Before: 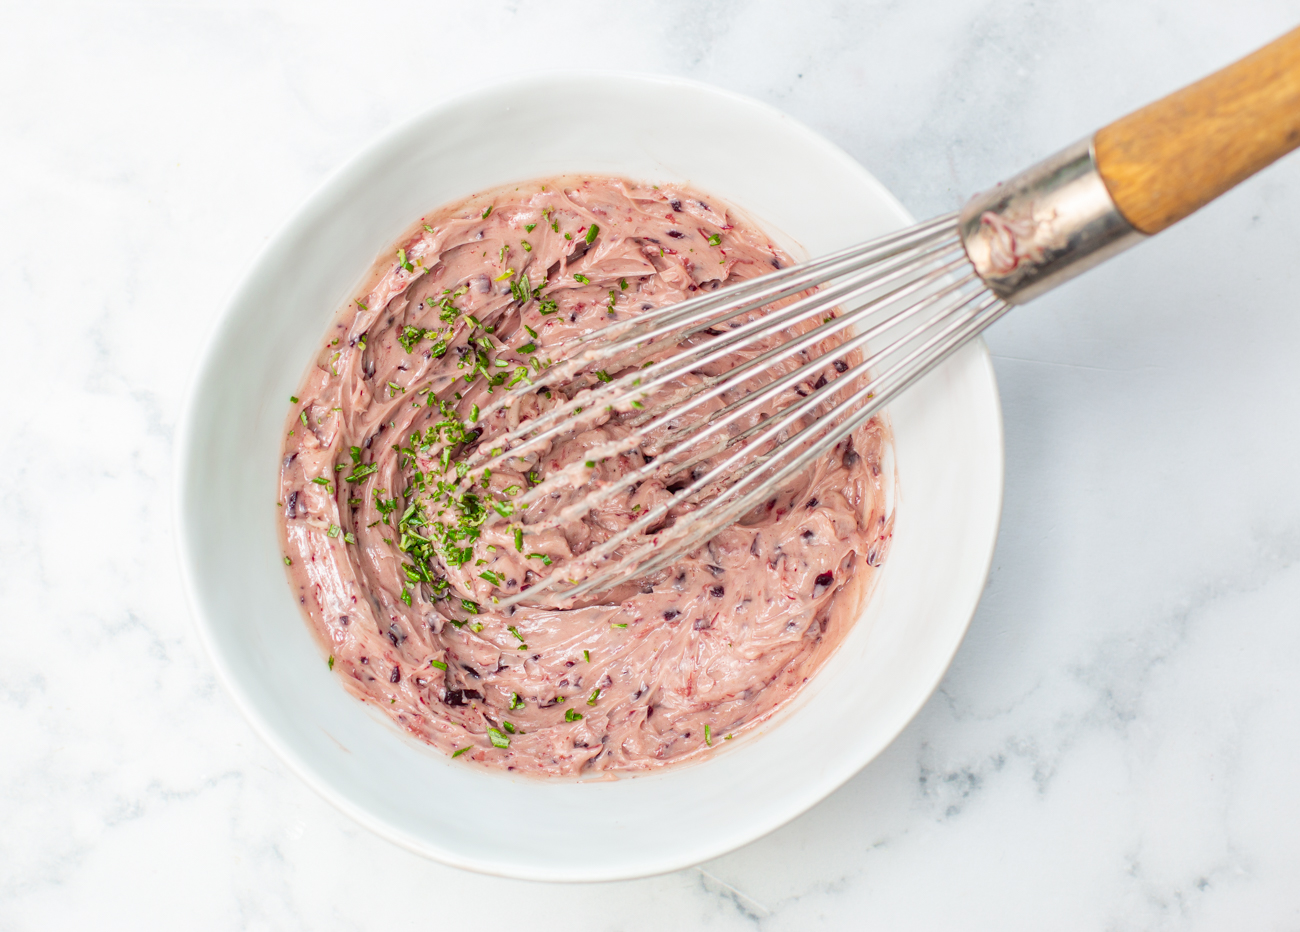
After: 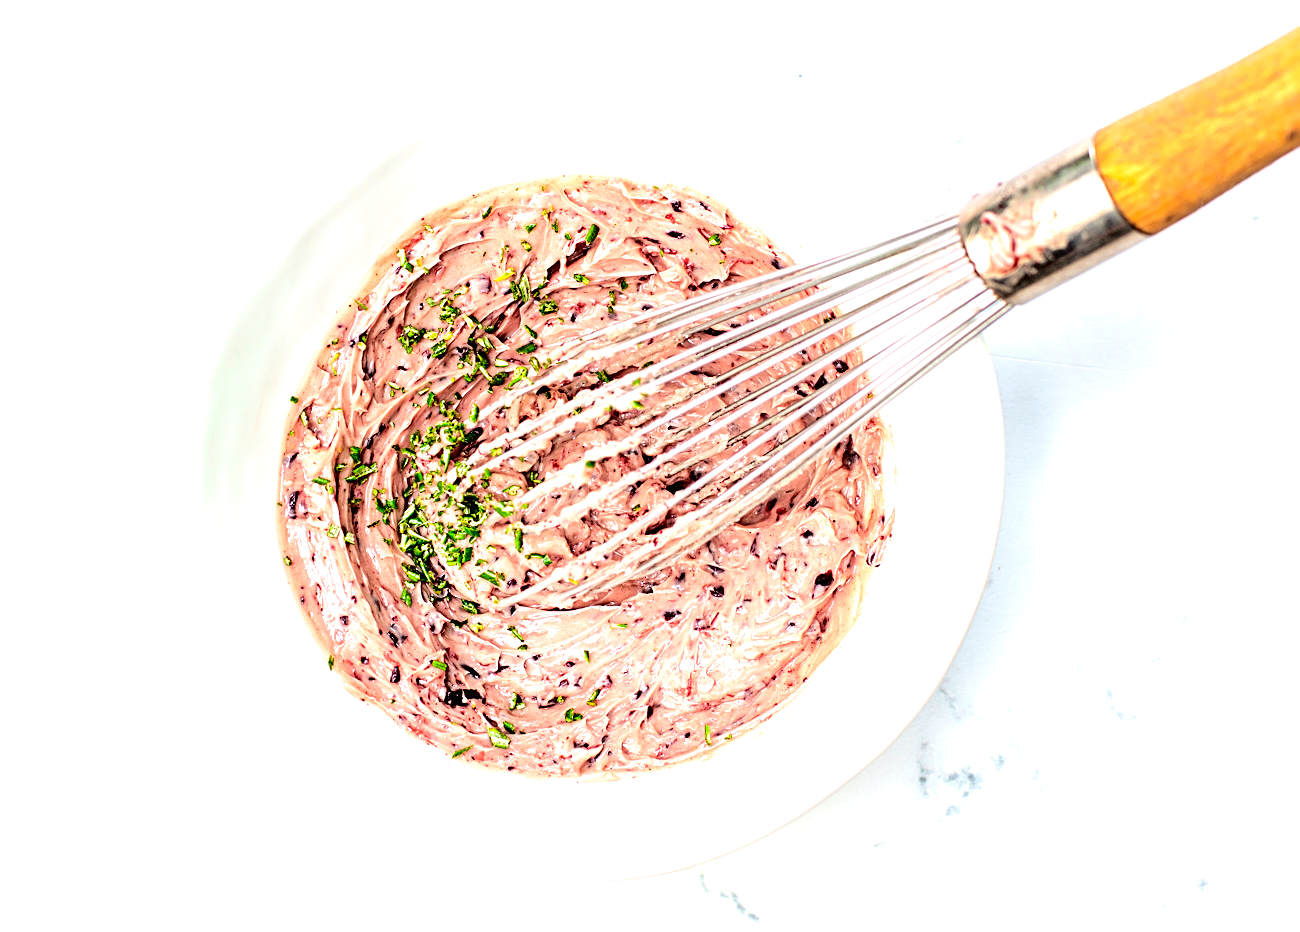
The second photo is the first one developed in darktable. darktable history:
filmic rgb: black relative exposure -8.29 EV, white relative exposure 2.24 EV, hardness 7.11, latitude 86.36%, contrast 1.694, highlights saturation mix -3.46%, shadows ↔ highlights balance -2.01%, add noise in highlights 0.001, preserve chrominance no, color science v3 (2019), use custom middle-gray values true, contrast in highlights soft
tone curve: curves: ch0 [(0, 0) (0.003, 0.01) (0.011, 0.01) (0.025, 0.011) (0.044, 0.019) (0.069, 0.032) (0.1, 0.054) (0.136, 0.088) (0.177, 0.138) (0.224, 0.214) (0.277, 0.297) (0.335, 0.391) (0.399, 0.469) (0.468, 0.551) (0.543, 0.622) (0.623, 0.699) (0.709, 0.775) (0.801, 0.85) (0.898, 0.929) (1, 1)], color space Lab, independent channels, preserve colors none
sharpen: radius 2.566, amount 0.681
